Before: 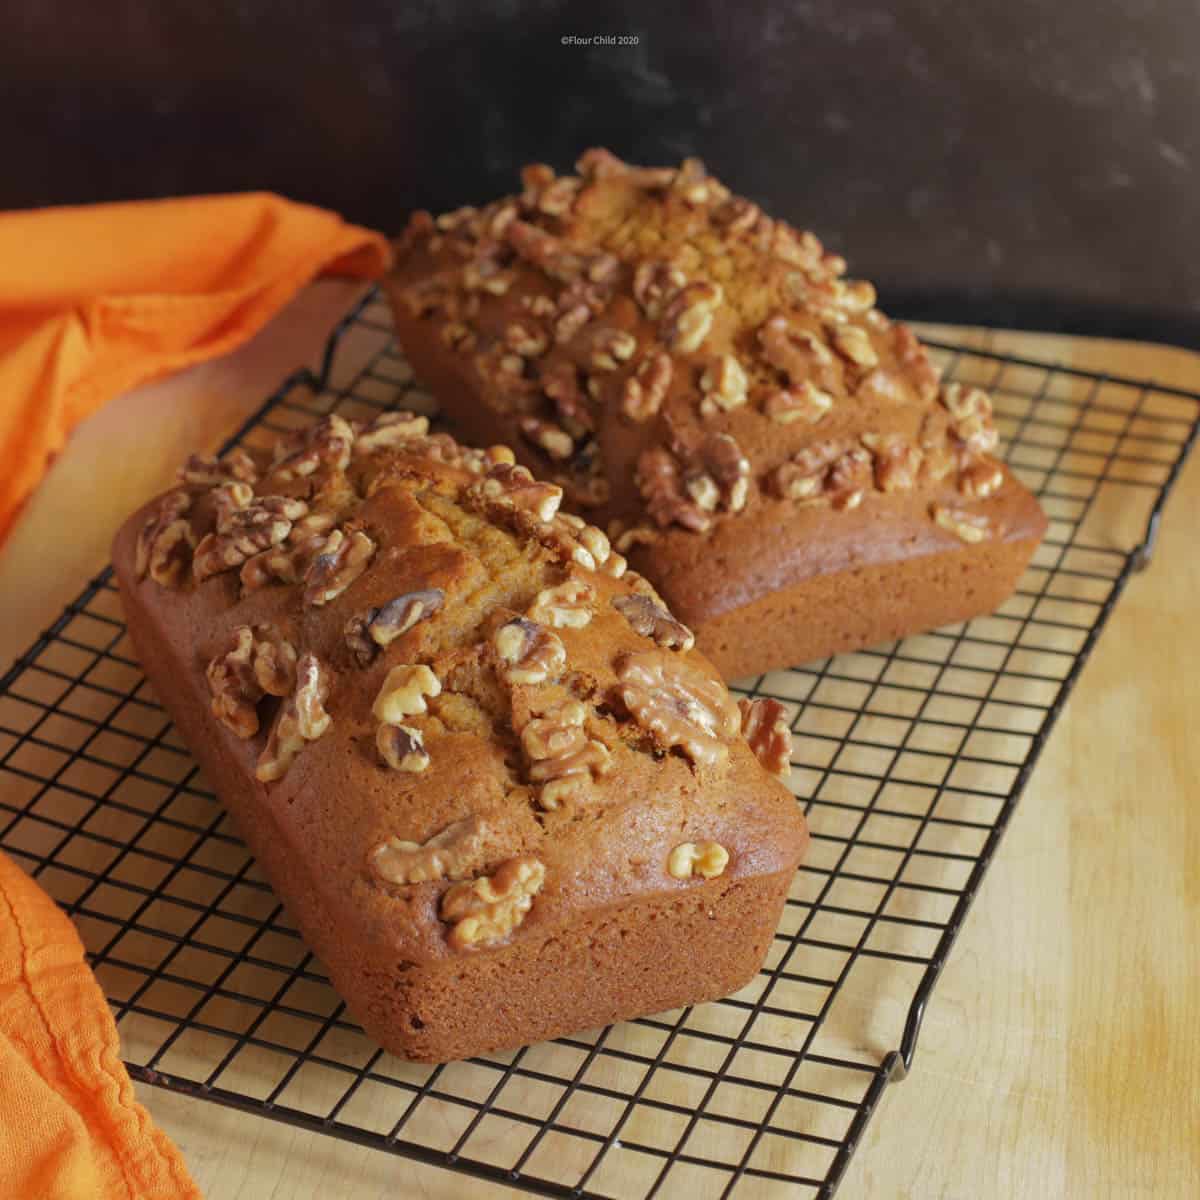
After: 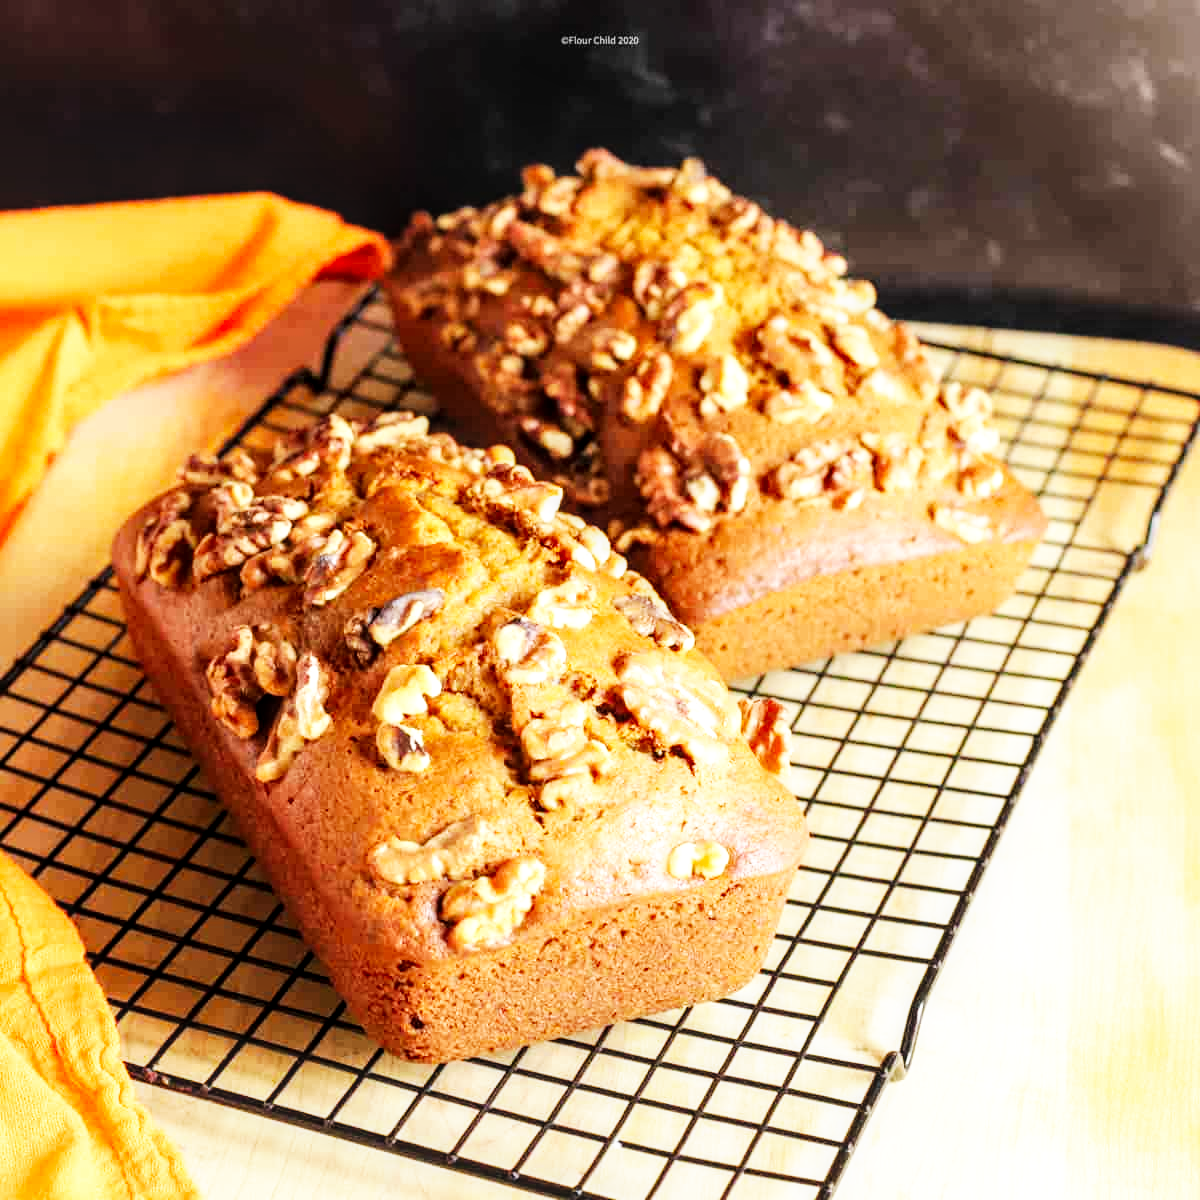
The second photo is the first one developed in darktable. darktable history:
local contrast: detail 130%
tone equalizer: -8 EV -0.71 EV, -7 EV -0.67 EV, -6 EV -0.61 EV, -5 EV -0.42 EV, -3 EV 0.395 EV, -2 EV 0.6 EV, -1 EV 0.674 EV, +0 EV 0.737 EV, mask exposure compensation -0.511 EV
base curve: curves: ch0 [(0, 0) (0.007, 0.004) (0.027, 0.03) (0.046, 0.07) (0.207, 0.54) (0.442, 0.872) (0.673, 0.972) (1, 1)], preserve colors none
